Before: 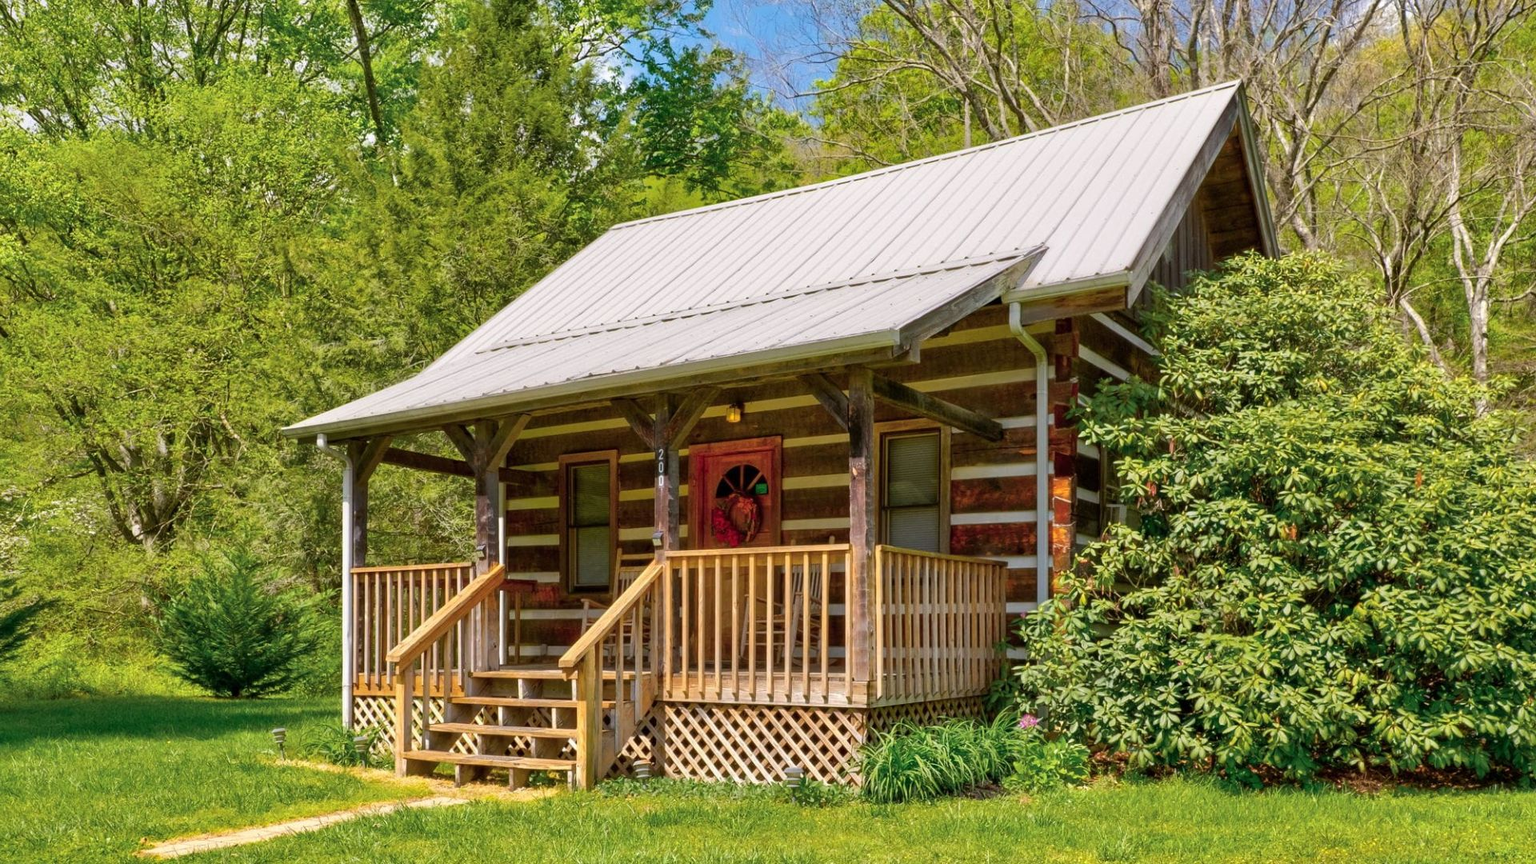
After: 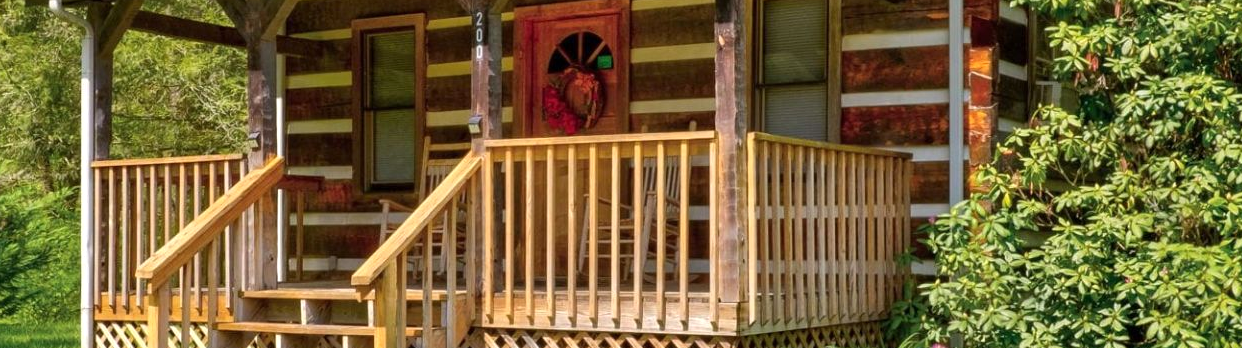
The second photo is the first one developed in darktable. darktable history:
crop: left 18.12%, top 50.885%, right 17.186%, bottom 16.801%
exposure: exposure 0.196 EV, compensate exposure bias true, compensate highlight preservation false
